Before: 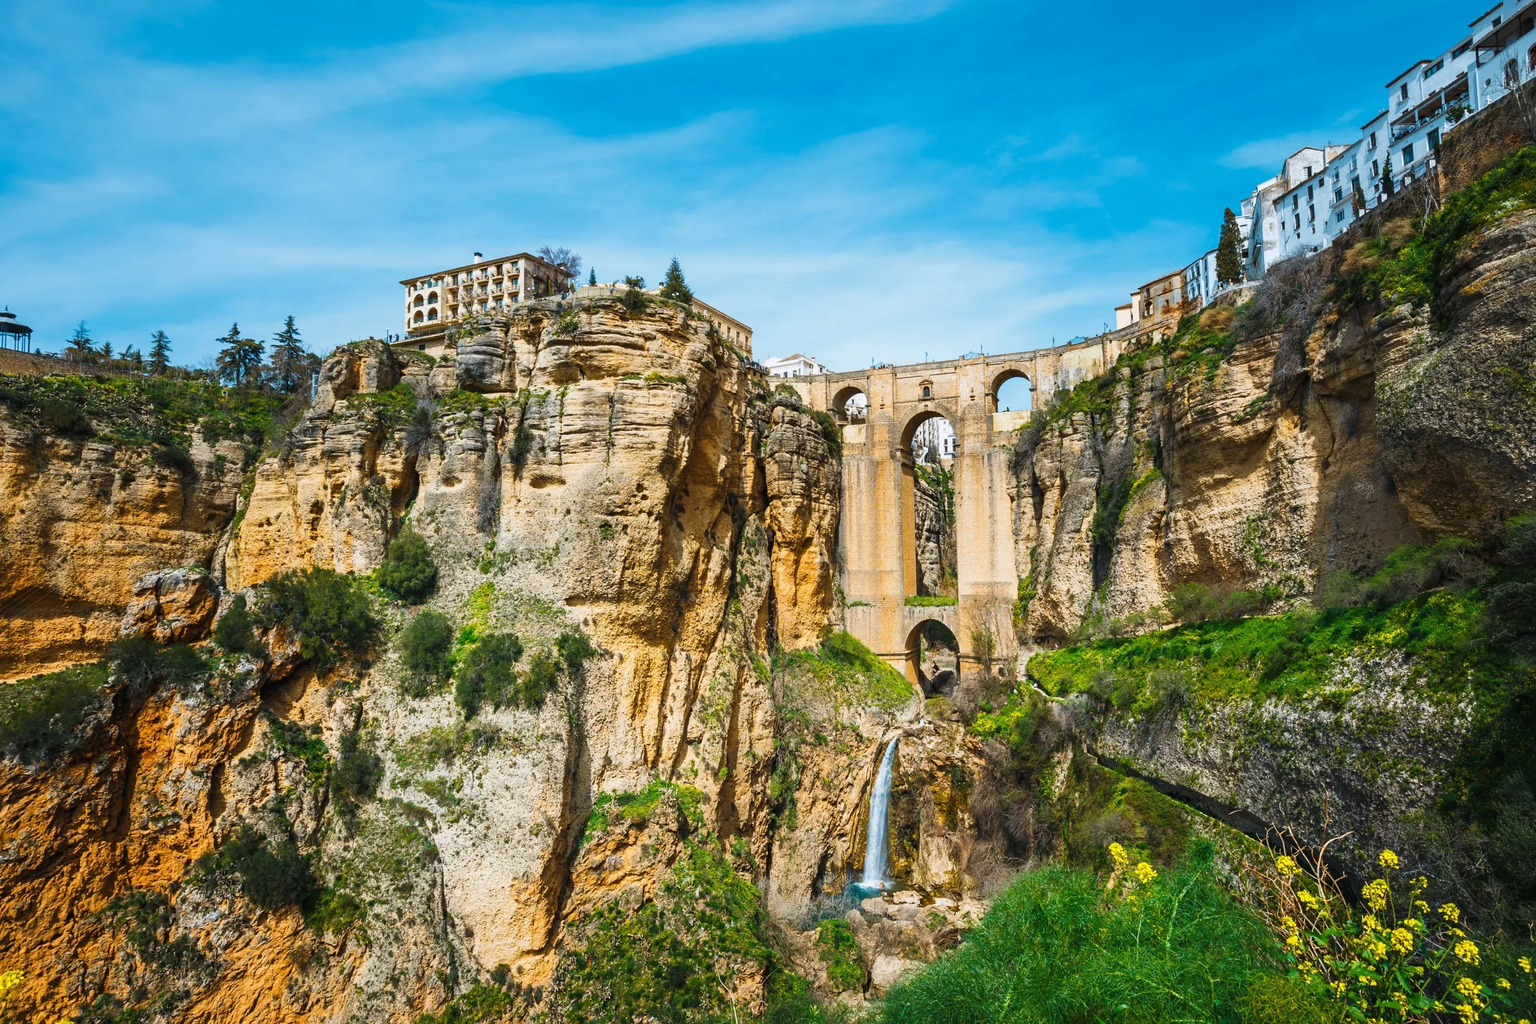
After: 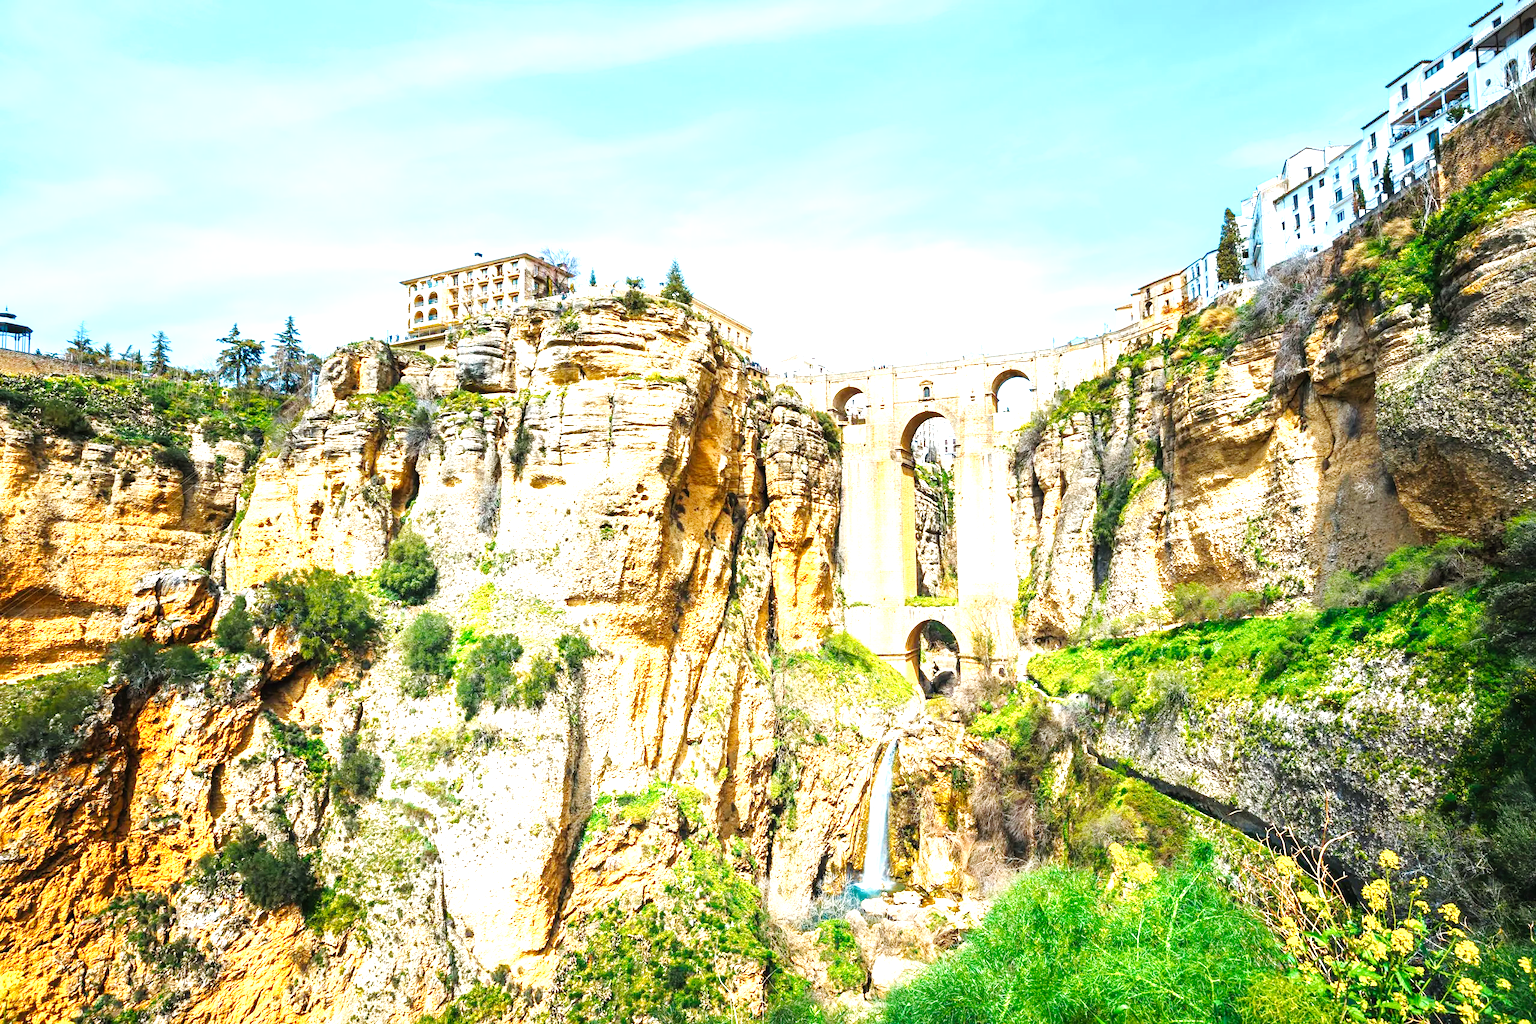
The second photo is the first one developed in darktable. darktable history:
tone curve: curves: ch0 [(0, 0) (0.003, 0.004) (0.011, 0.006) (0.025, 0.011) (0.044, 0.017) (0.069, 0.029) (0.1, 0.047) (0.136, 0.07) (0.177, 0.121) (0.224, 0.182) (0.277, 0.257) (0.335, 0.342) (0.399, 0.432) (0.468, 0.526) (0.543, 0.621) (0.623, 0.711) (0.709, 0.792) (0.801, 0.87) (0.898, 0.951) (1, 1)], preserve colors none
exposure: black level correction 0, exposure 1.689 EV, compensate exposure bias true, compensate highlight preservation false
